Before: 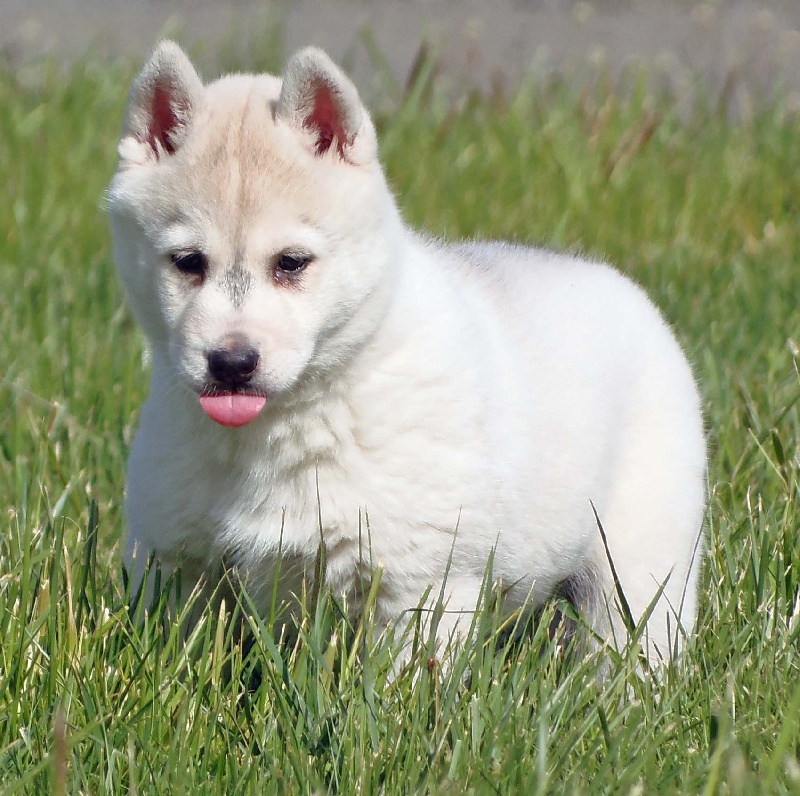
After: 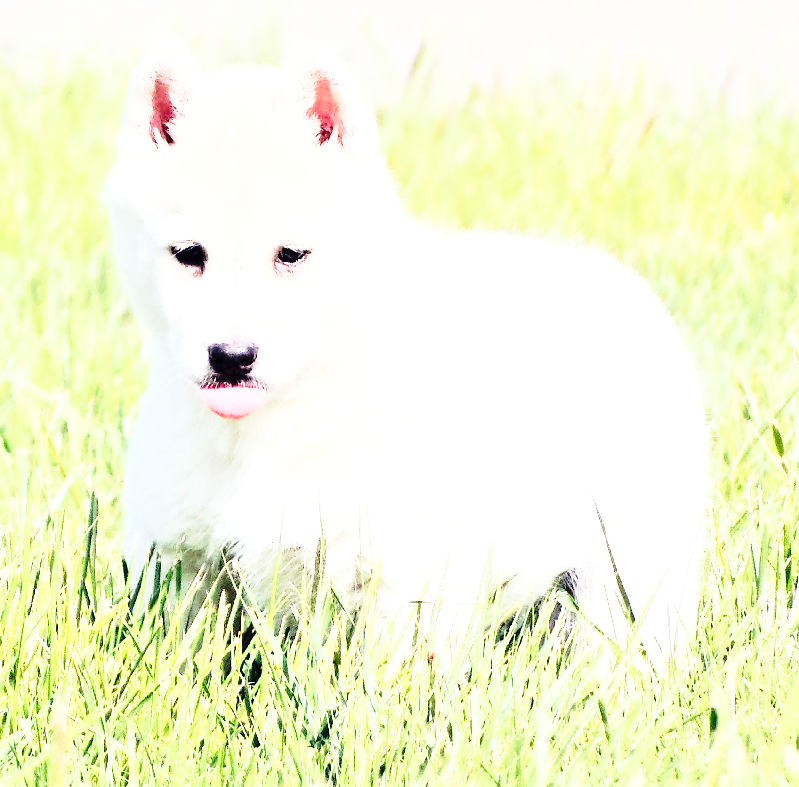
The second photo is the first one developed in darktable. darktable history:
exposure: black level correction 0, exposure 1 EV, compensate exposure bias true, compensate highlight preservation false
crop: top 1.049%, right 0.001%
local contrast: mode bilateral grid, contrast 20, coarseness 50, detail 120%, midtone range 0.2
base curve: curves: ch0 [(0, 0) (0.028, 0.03) (0.121, 0.232) (0.46, 0.748) (0.859, 0.968) (1, 1)], preserve colors none
rgb curve: curves: ch0 [(0, 0) (0.21, 0.15) (0.24, 0.21) (0.5, 0.75) (0.75, 0.96) (0.89, 0.99) (1, 1)]; ch1 [(0, 0.02) (0.21, 0.13) (0.25, 0.2) (0.5, 0.67) (0.75, 0.9) (0.89, 0.97) (1, 1)]; ch2 [(0, 0.02) (0.21, 0.13) (0.25, 0.2) (0.5, 0.67) (0.75, 0.9) (0.89, 0.97) (1, 1)], compensate middle gray true
